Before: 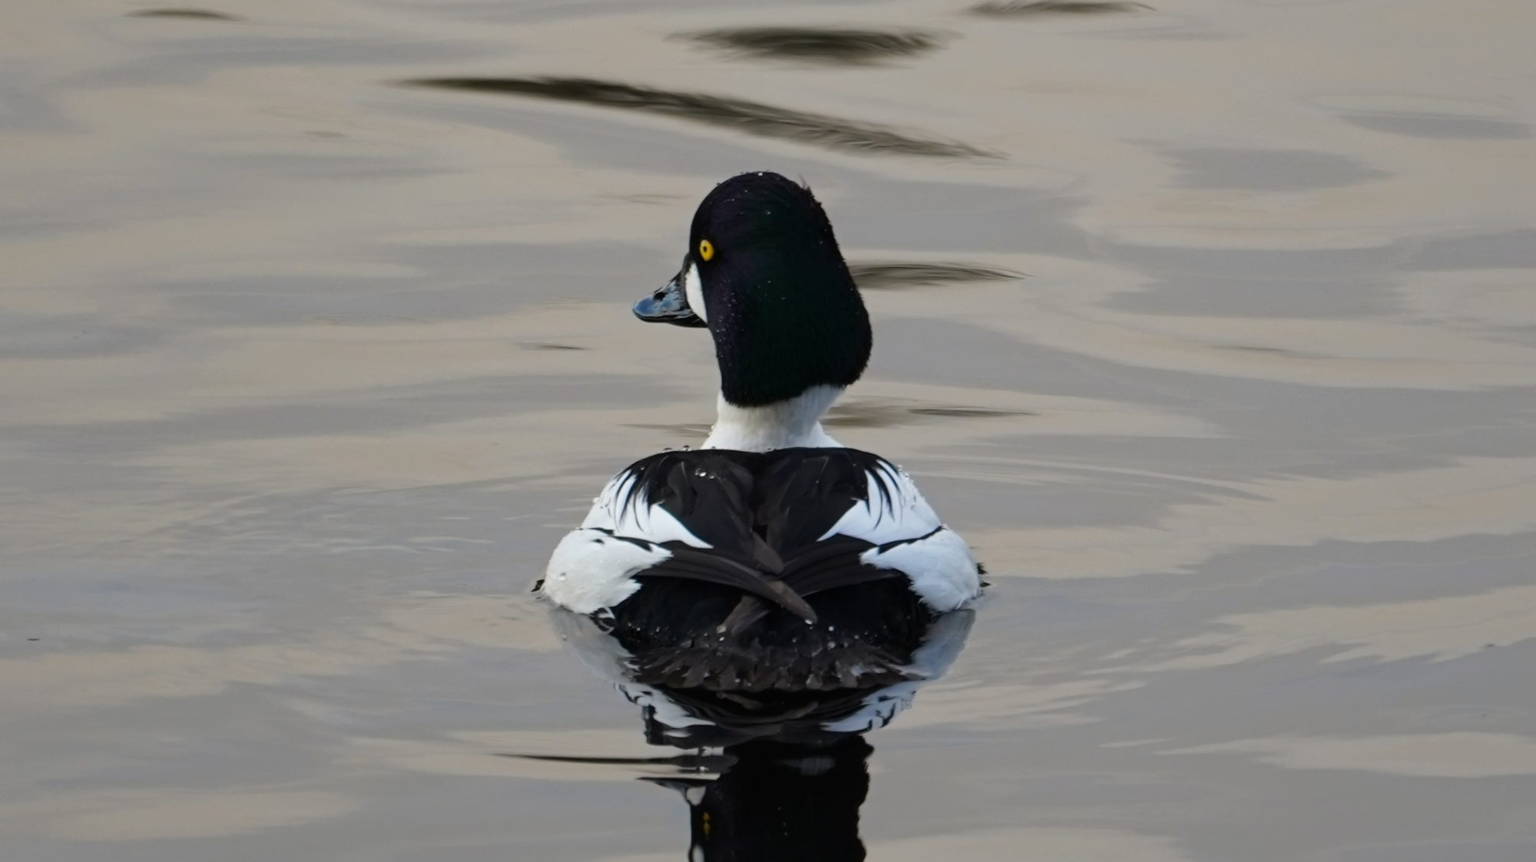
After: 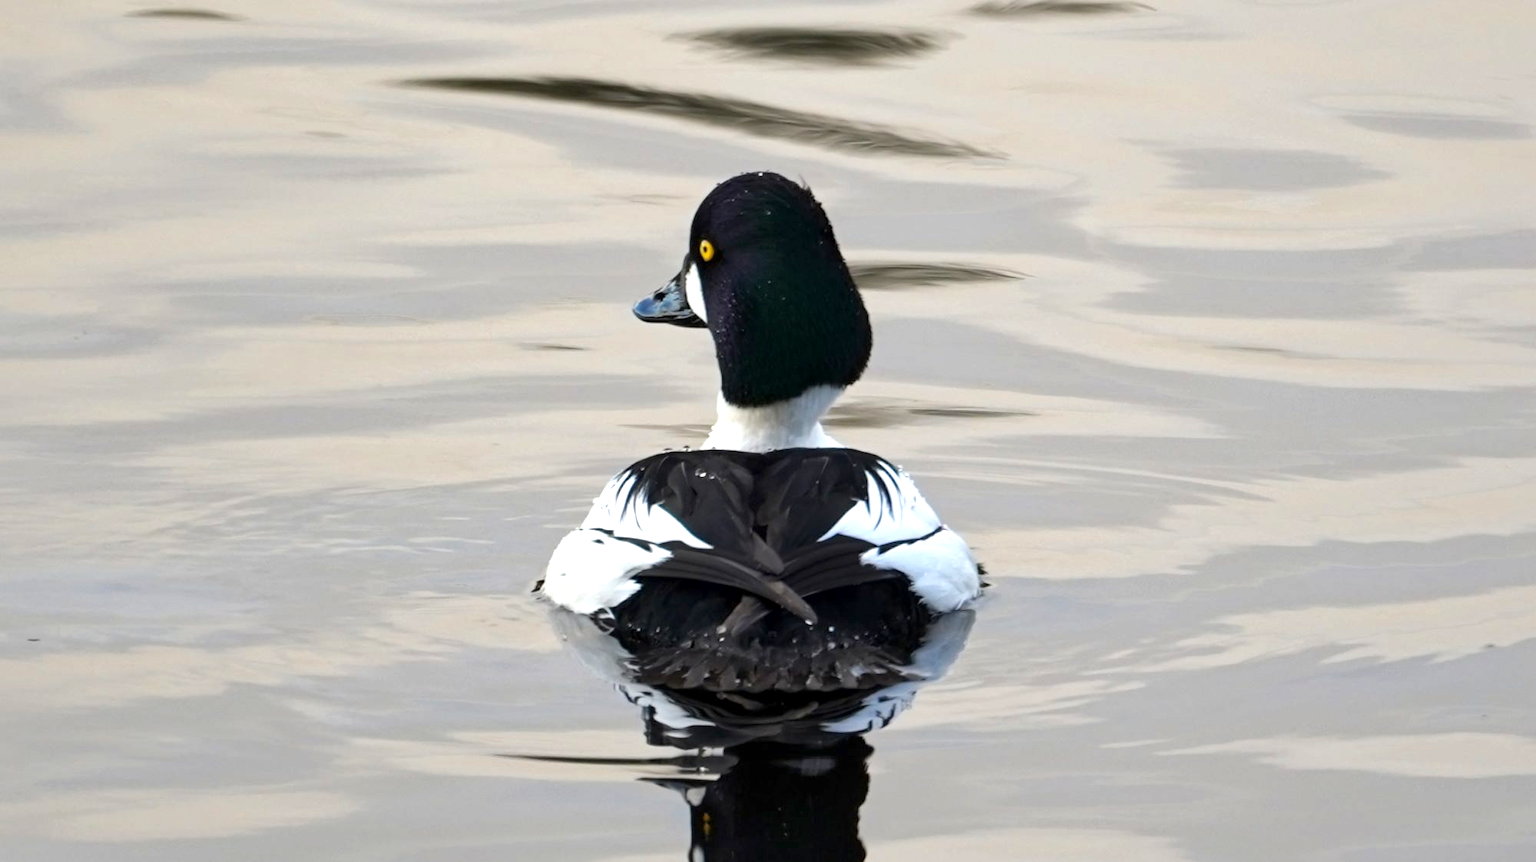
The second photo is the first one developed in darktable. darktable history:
local contrast: mode bilateral grid, contrast 19, coarseness 50, detail 119%, midtone range 0.2
exposure: black level correction 0.001, exposure 0.966 EV, compensate highlight preservation false
